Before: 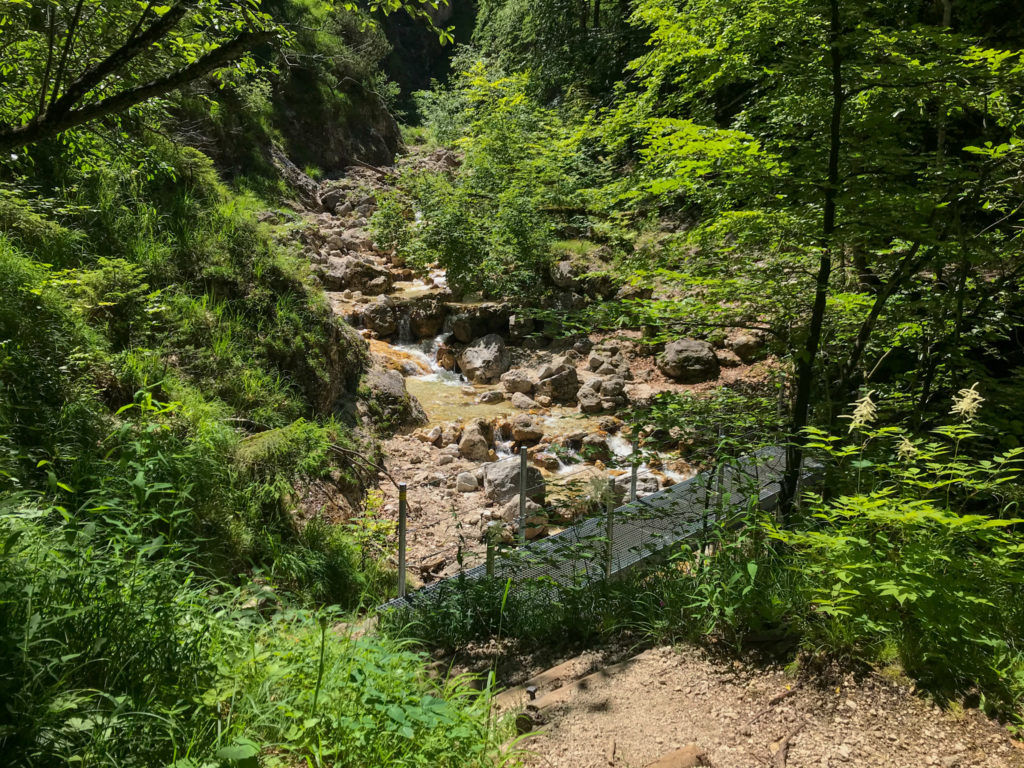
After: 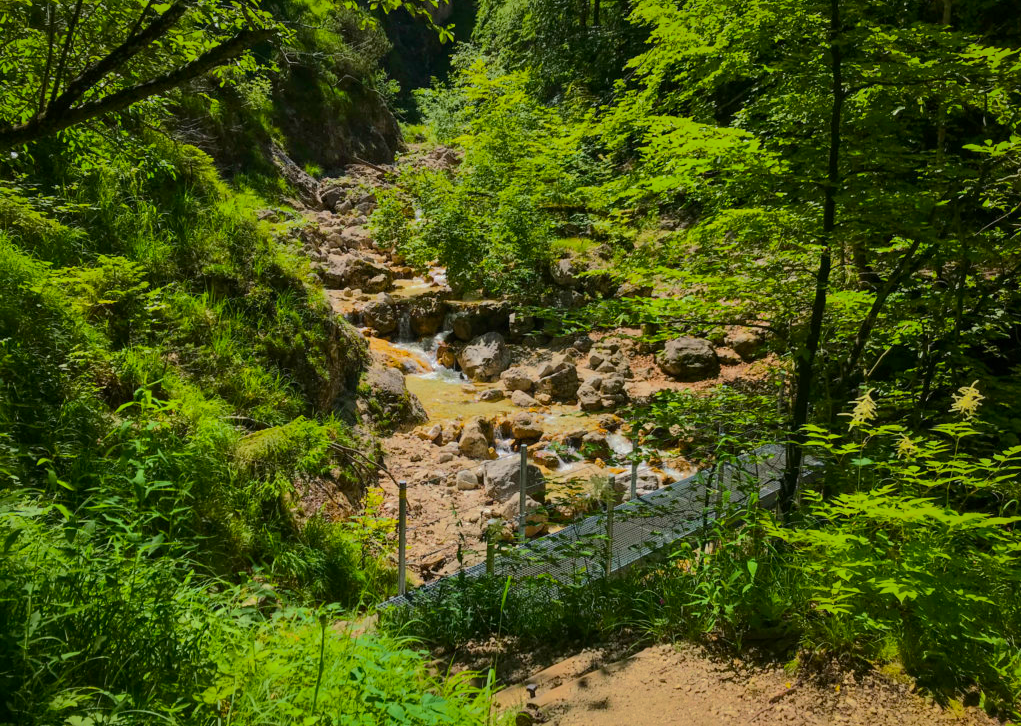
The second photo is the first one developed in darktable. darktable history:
velvia: strength 31.4%, mid-tones bias 0.204
shadows and highlights: shadows -19.2, highlights -73.44
crop: top 0.289%, right 0.254%, bottom 5.077%
